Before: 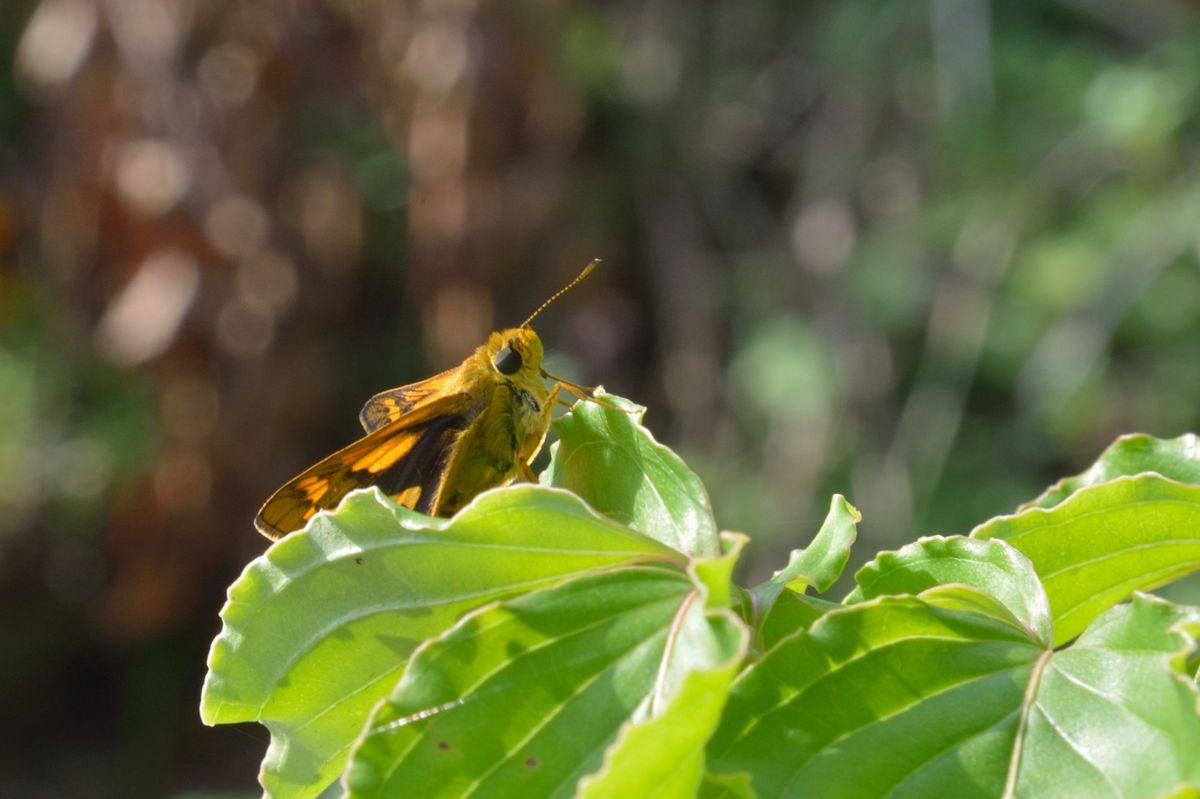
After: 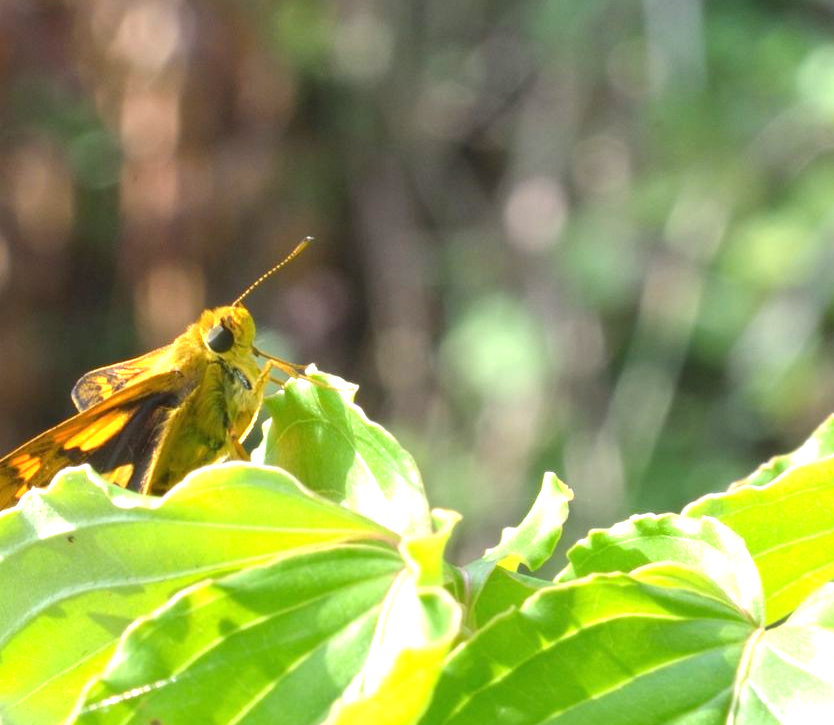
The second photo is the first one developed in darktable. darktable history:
crop and rotate: left 24.034%, top 2.838%, right 6.406%, bottom 6.299%
exposure: black level correction 0, exposure 1.1 EV, compensate exposure bias true, compensate highlight preservation false
